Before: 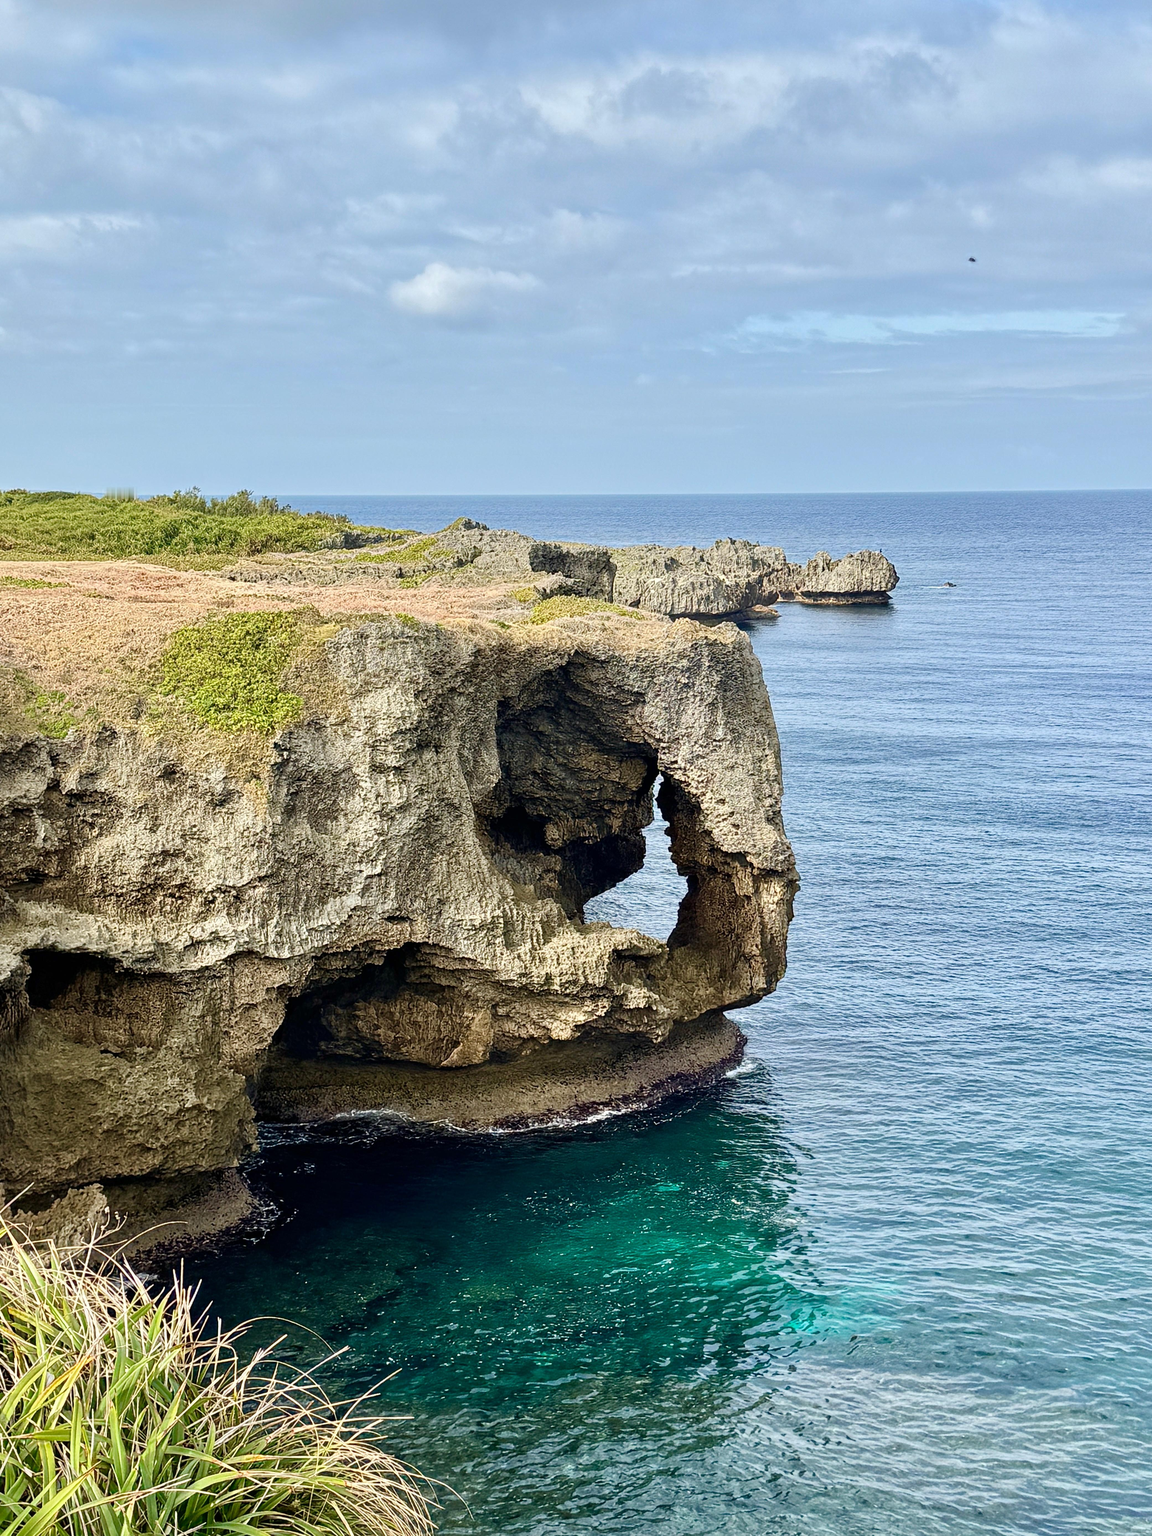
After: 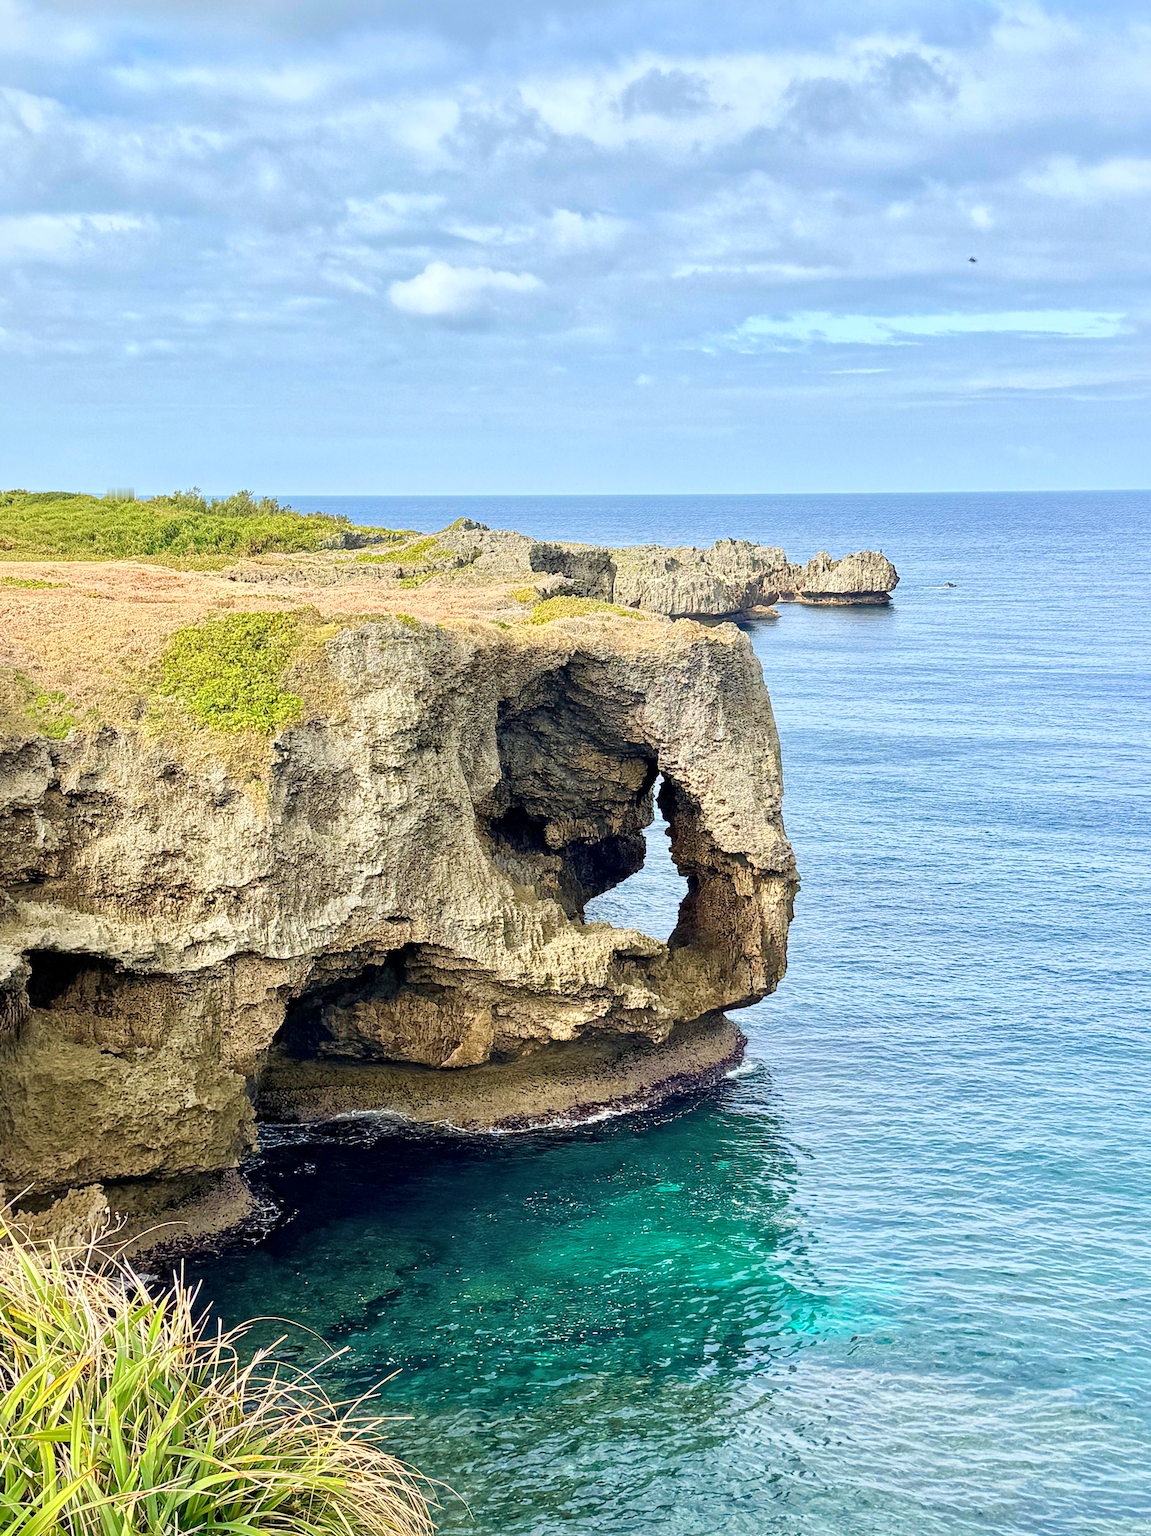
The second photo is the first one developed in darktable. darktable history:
exposure: exposure 0.999 EV, compensate highlight preservation false
global tonemap: drago (1, 100), detail 1
